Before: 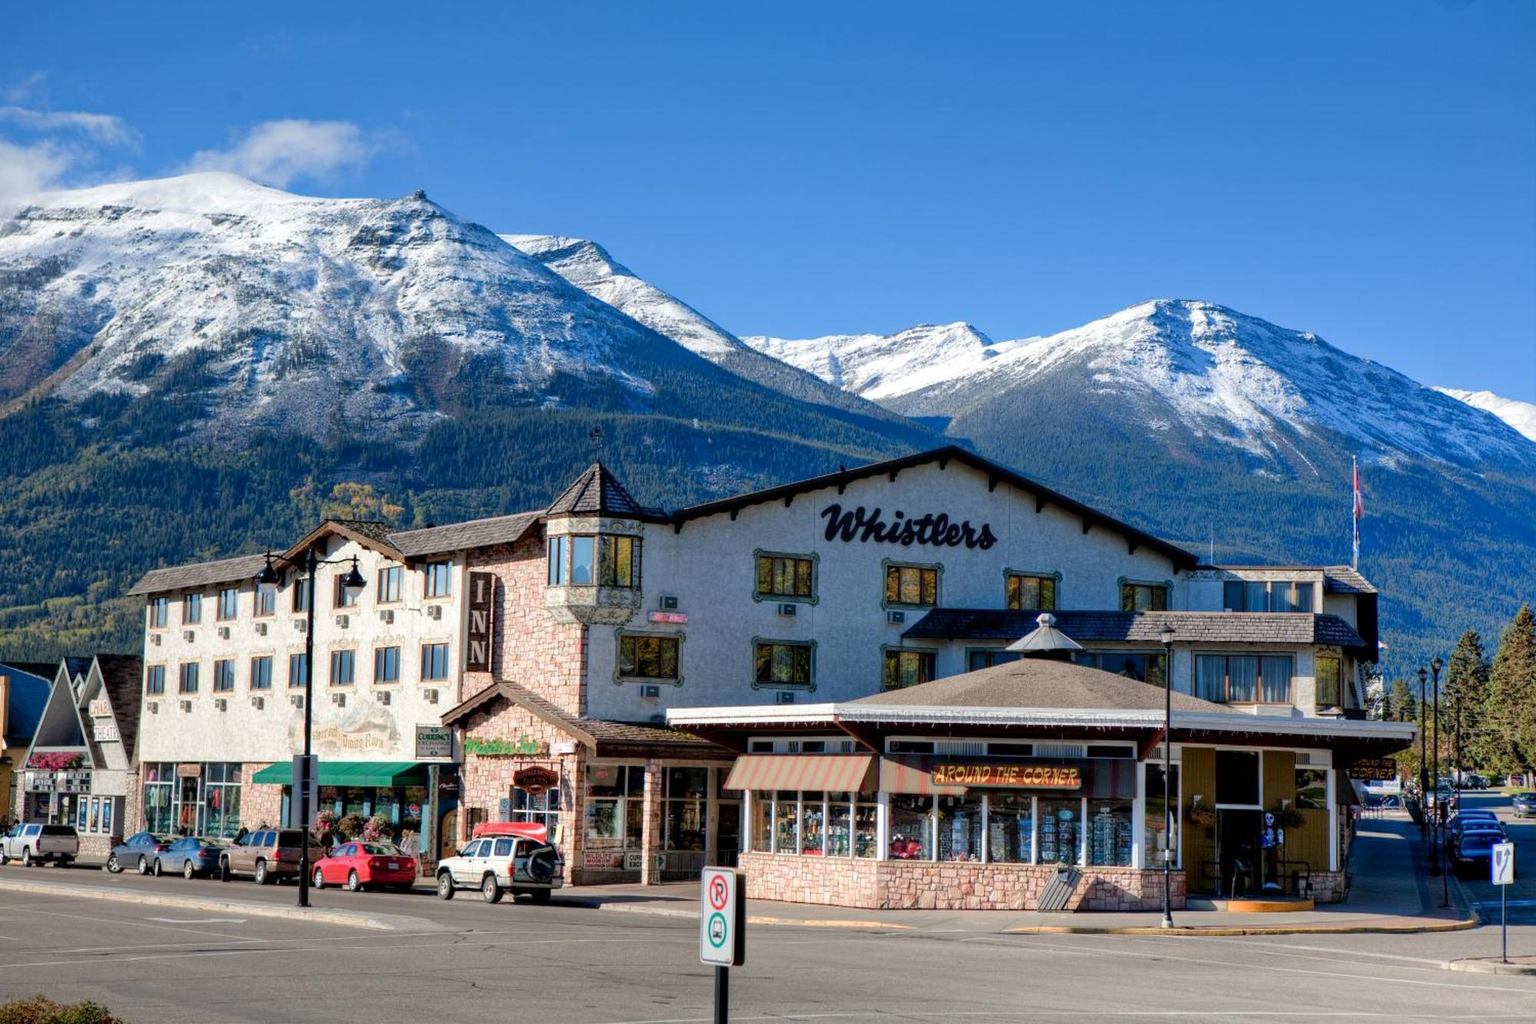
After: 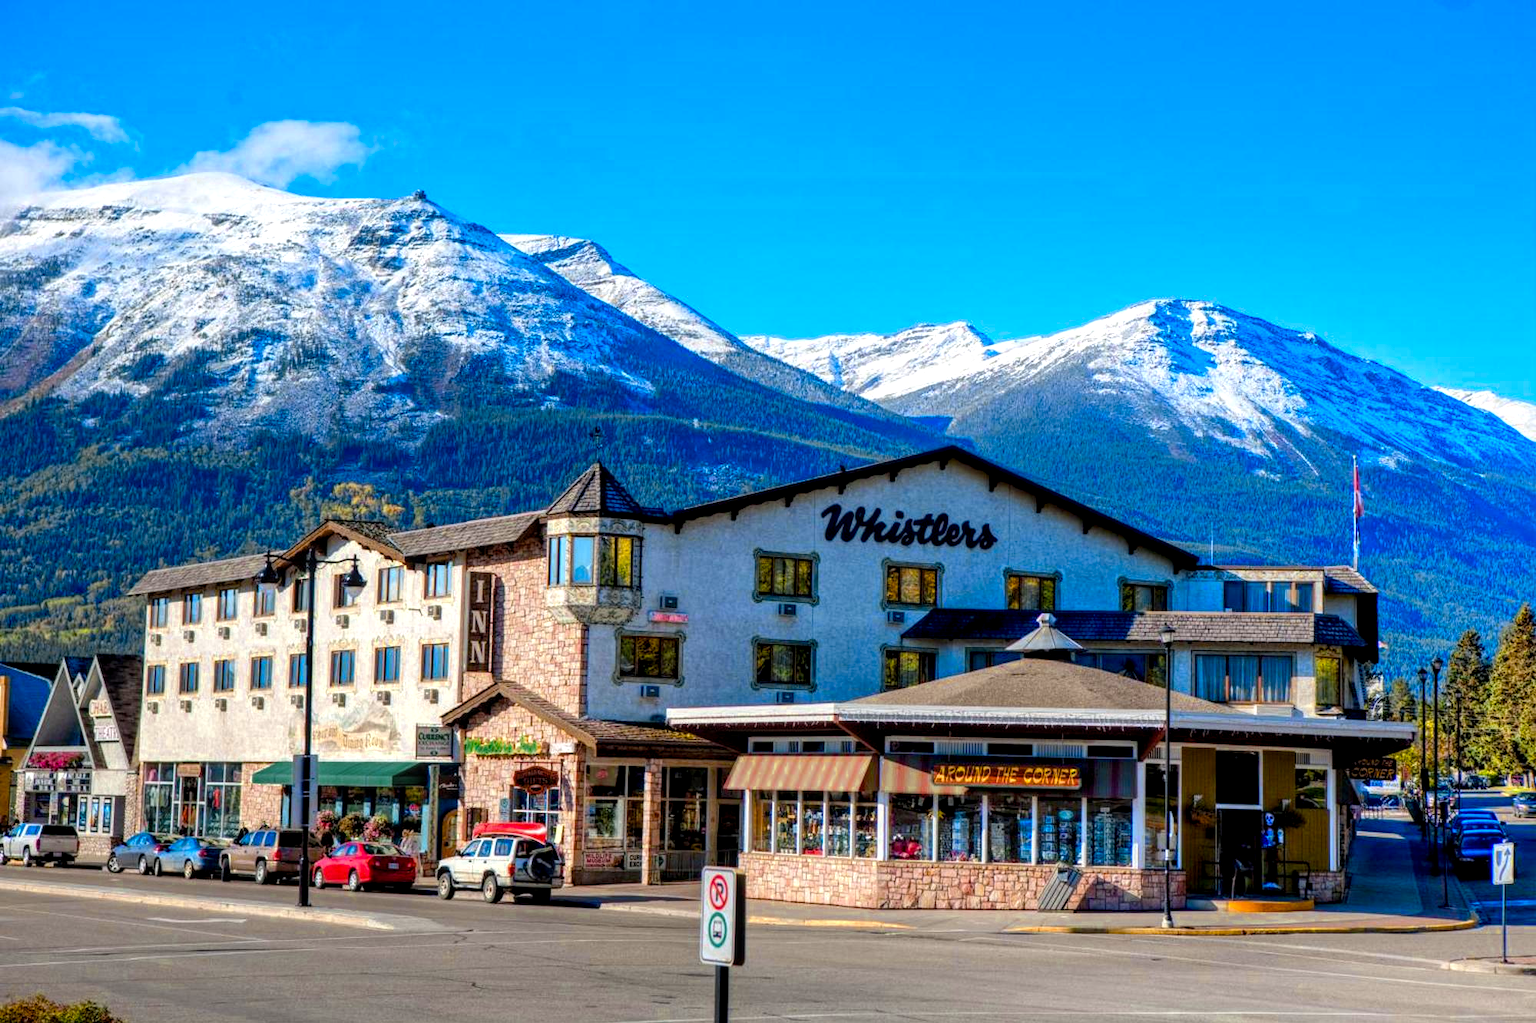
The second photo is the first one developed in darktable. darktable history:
local contrast: detail 130%
color balance rgb: linear chroma grading › global chroma 15%, perceptual saturation grading › global saturation 30%
color zones: curves: ch0 [(0, 0.485) (0.178, 0.476) (0.261, 0.623) (0.411, 0.403) (0.708, 0.603) (0.934, 0.412)]; ch1 [(0.003, 0.485) (0.149, 0.496) (0.229, 0.584) (0.326, 0.551) (0.484, 0.262) (0.757, 0.643)]
